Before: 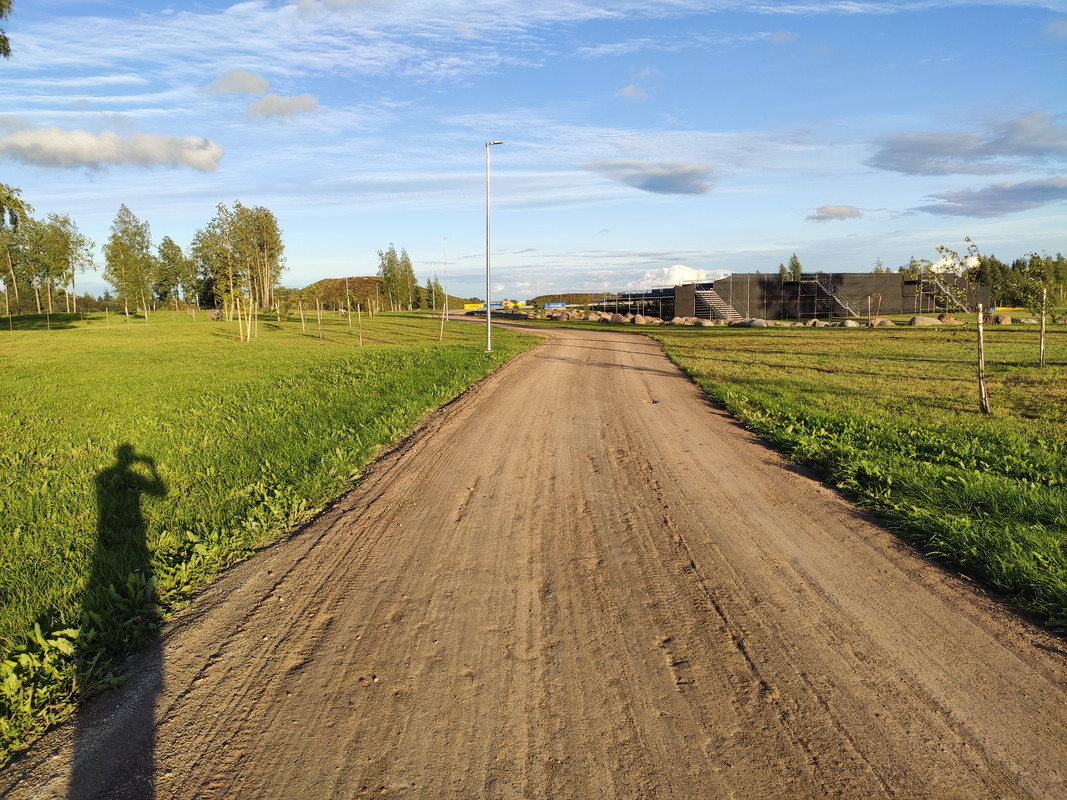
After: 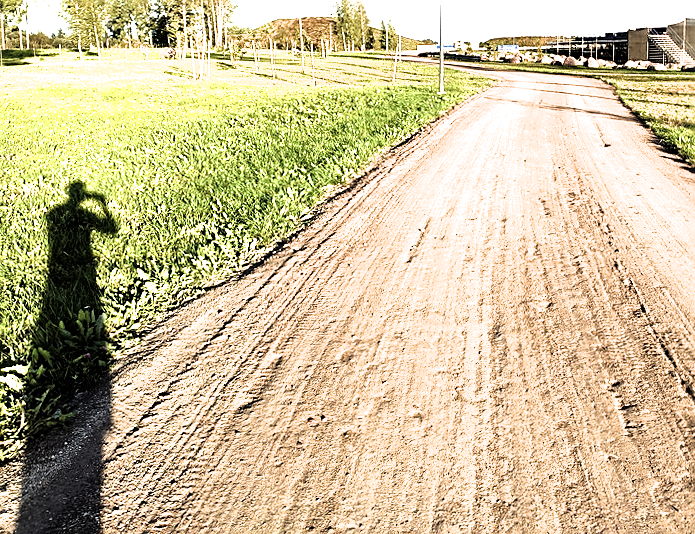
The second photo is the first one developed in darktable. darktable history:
contrast equalizer: y [[0.502, 0.505, 0.512, 0.529, 0.564, 0.588], [0.5 ×6], [0.502, 0.505, 0.512, 0.529, 0.564, 0.588], [0, 0.001, 0.001, 0.004, 0.008, 0.011], [0, 0.001, 0.001, 0.004, 0.008, 0.011]], mix 0.163
crop and rotate: angle -0.705°, left 3.802%, top 32.042%, right 29.905%
sharpen: on, module defaults
exposure: black level correction 0, exposure 1.107 EV, compensate exposure bias true, compensate highlight preservation false
filmic rgb: black relative exposure -8.29 EV, white relative exposure 2.22 EV, hardness 7.08, latitude 84.93%, contrast 1.698, highlights saturation mix -4.31%, shadows ↔ highlights balance -3.09%
